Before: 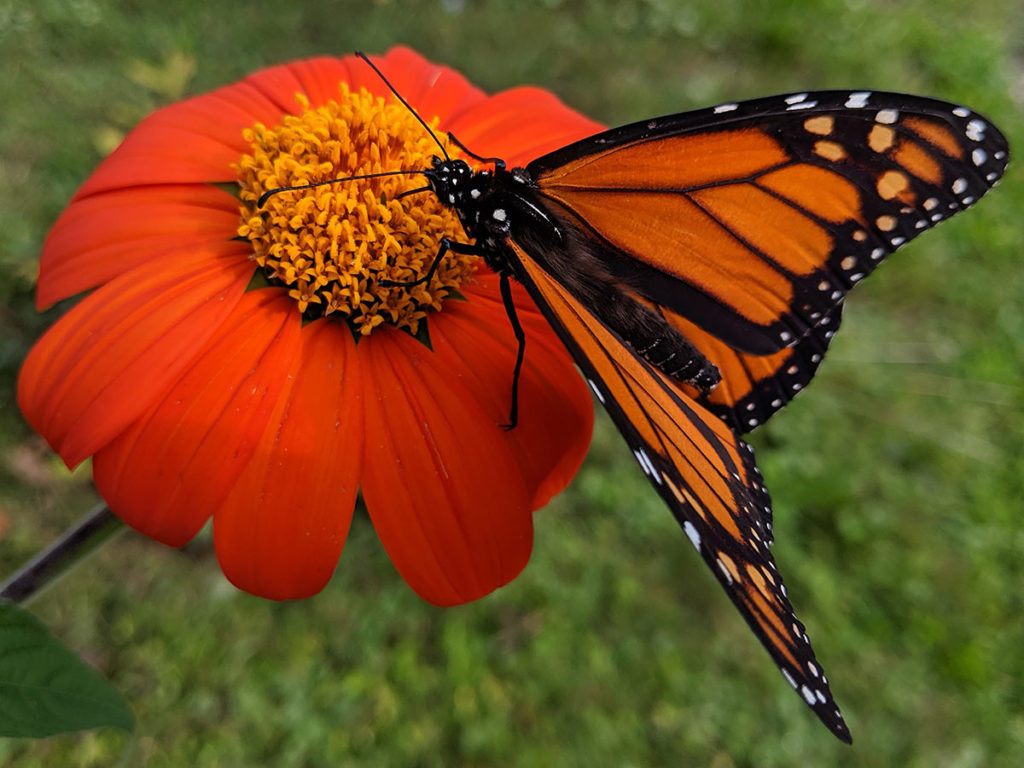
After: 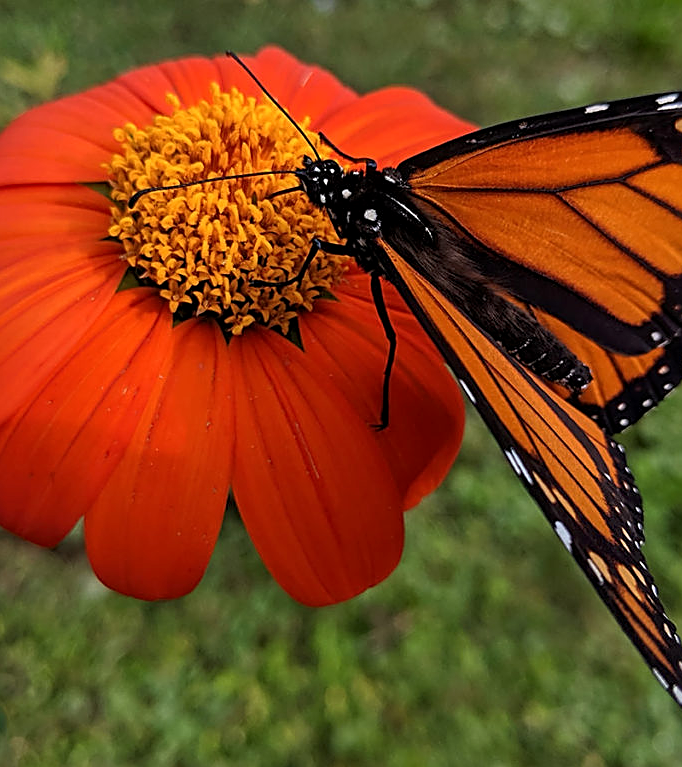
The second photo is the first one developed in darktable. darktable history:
crop and rotate: left 12.648%, right 20.685%
tone equalizer: on, module defaults
sharpen: amount 0.575
local contrast: highlights 100%, shadows 100%, detail 120%, midtone range 0.2
